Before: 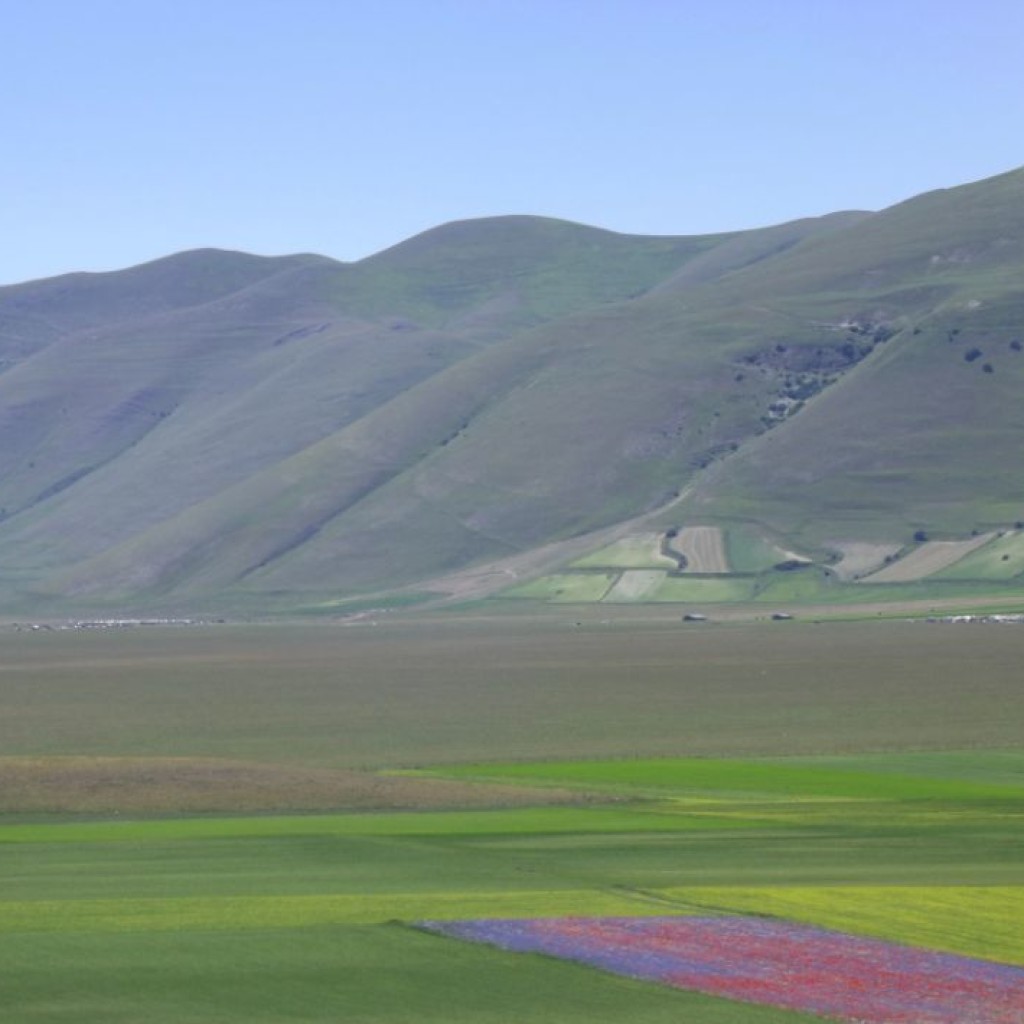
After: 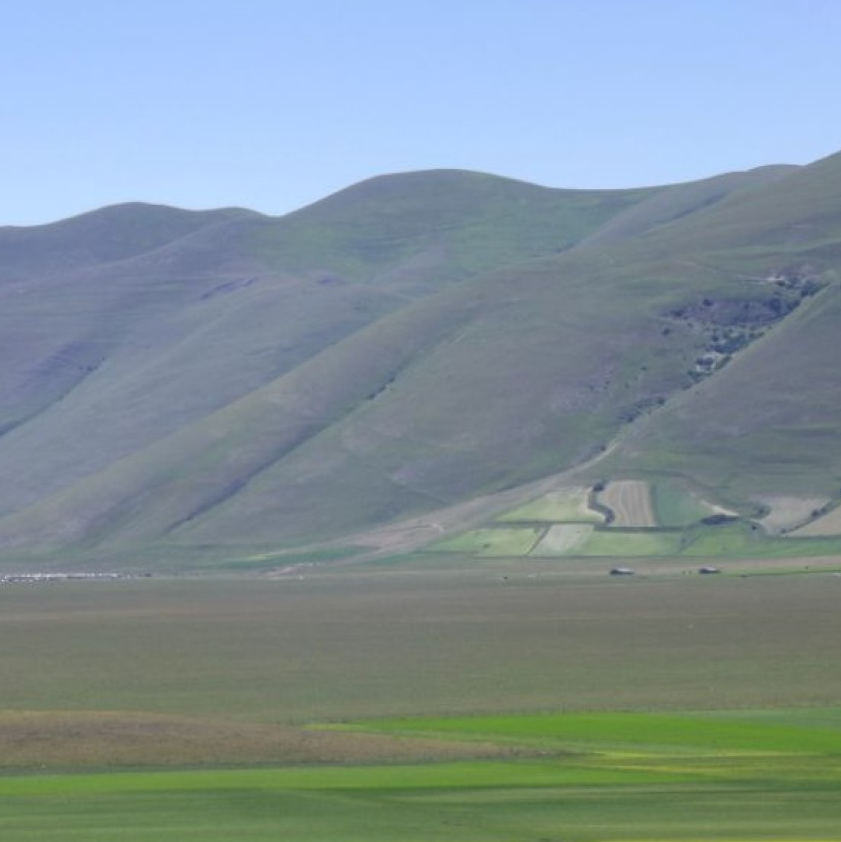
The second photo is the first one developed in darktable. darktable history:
crop and rotate: left 7.196%, top 4.574%, right 10.605%, bottom 13.178%
